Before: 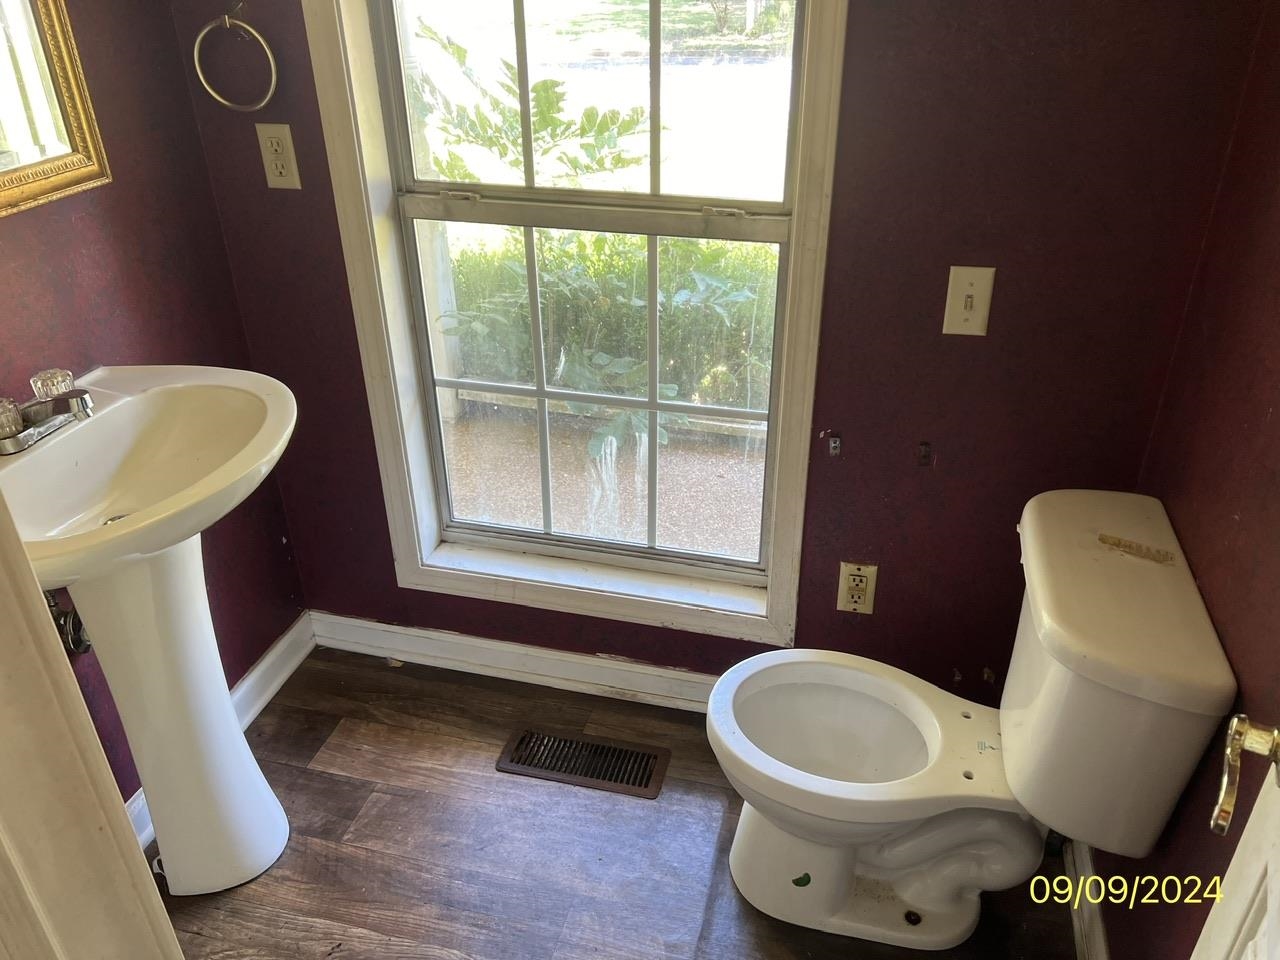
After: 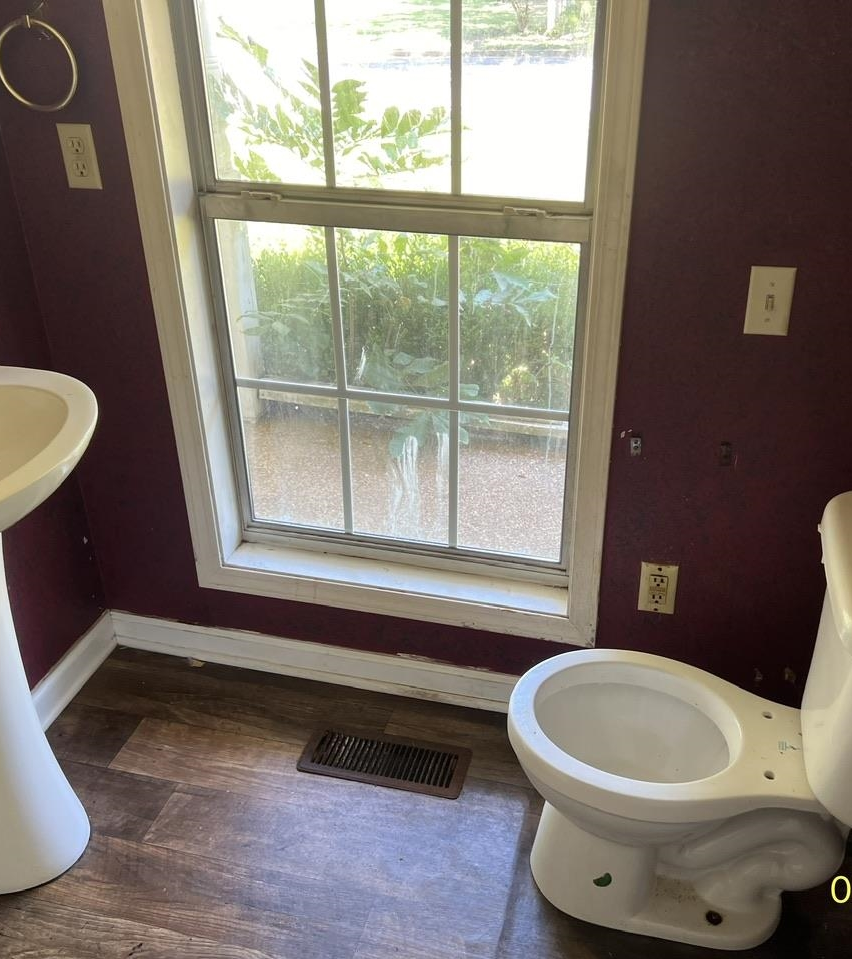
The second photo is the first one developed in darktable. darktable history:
crop and rotate: left 15.567%, right 17.797%
